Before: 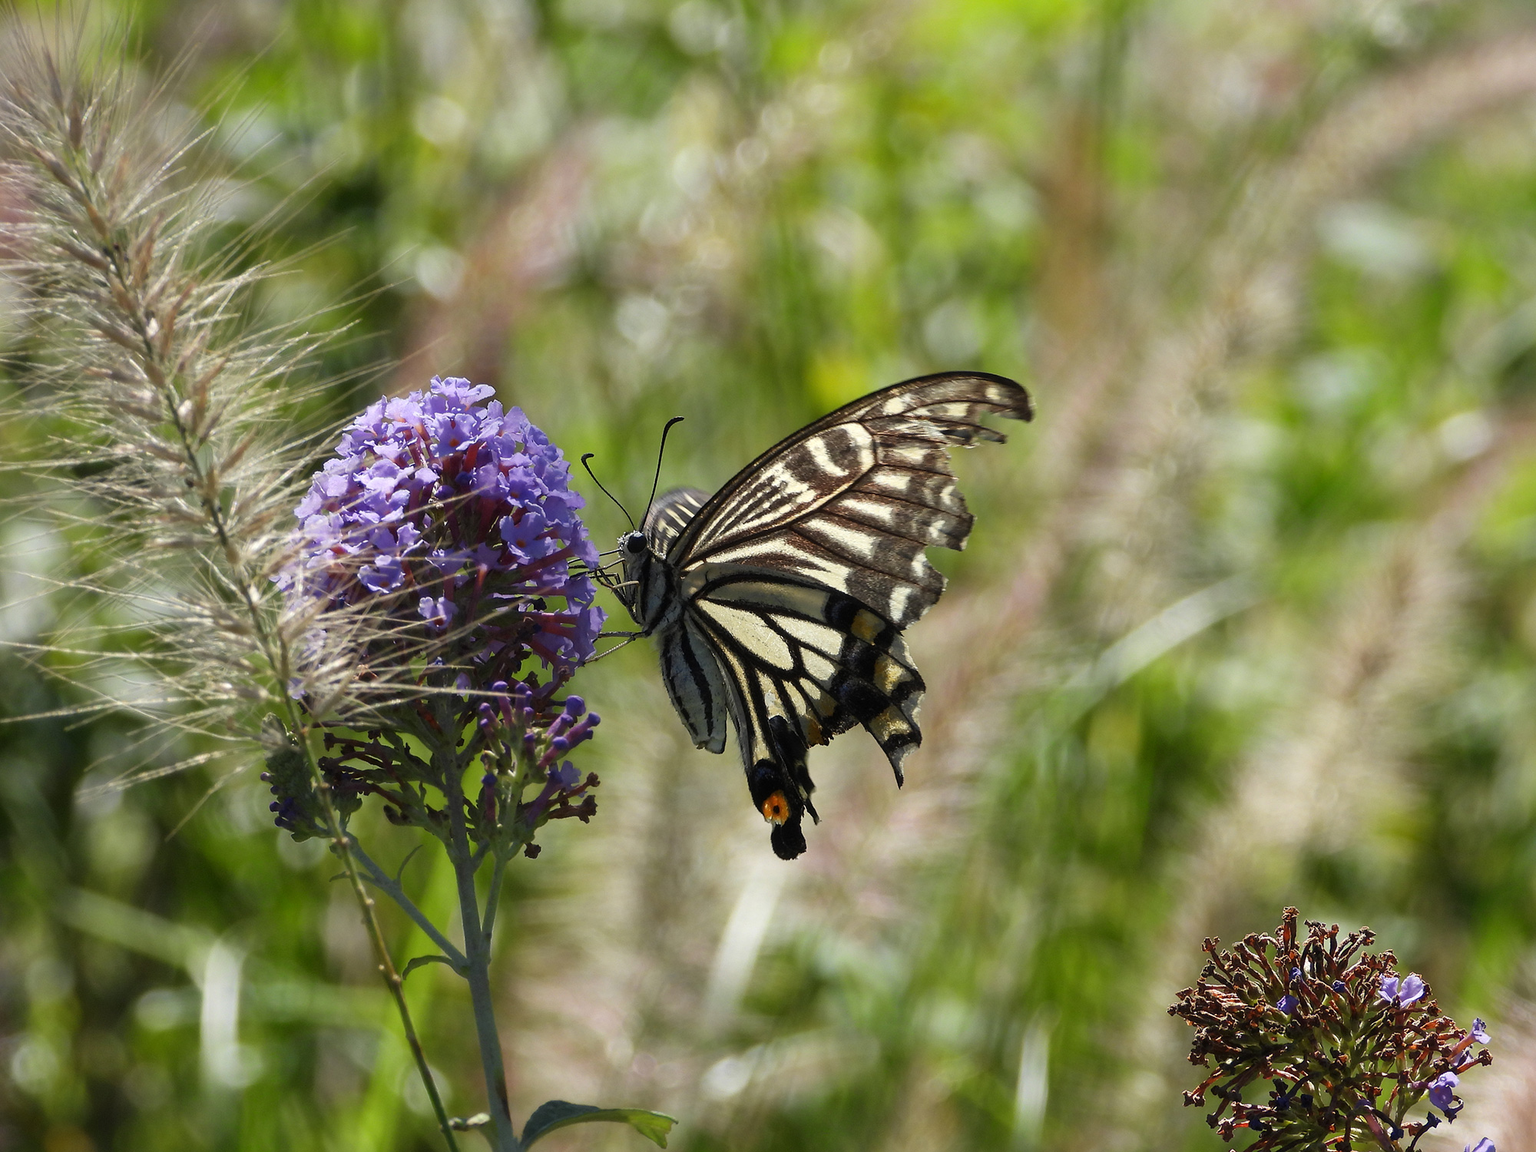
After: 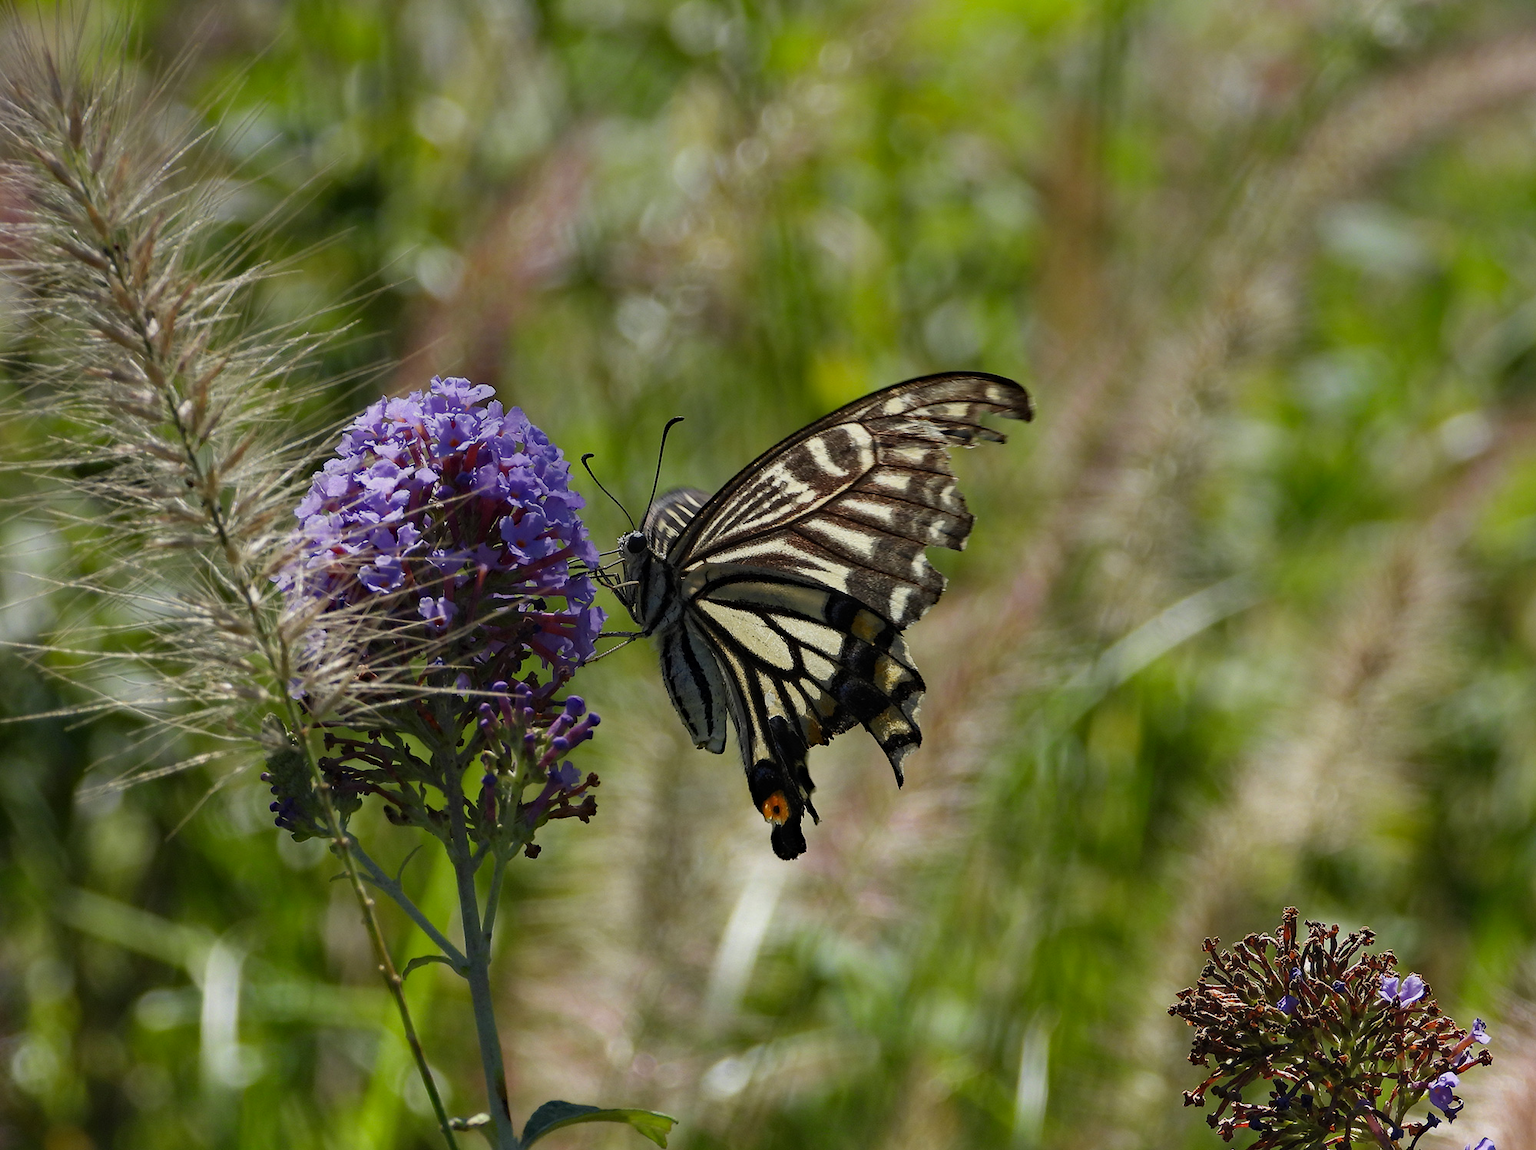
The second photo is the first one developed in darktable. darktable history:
crop: bottom 0.071%
graduated density: rotation 5.63°, offset 76.9
exposure: compensate highlight preservation false
haze removal: strength 0.29, distance 0.25, compatibility mode true, adaptive false
